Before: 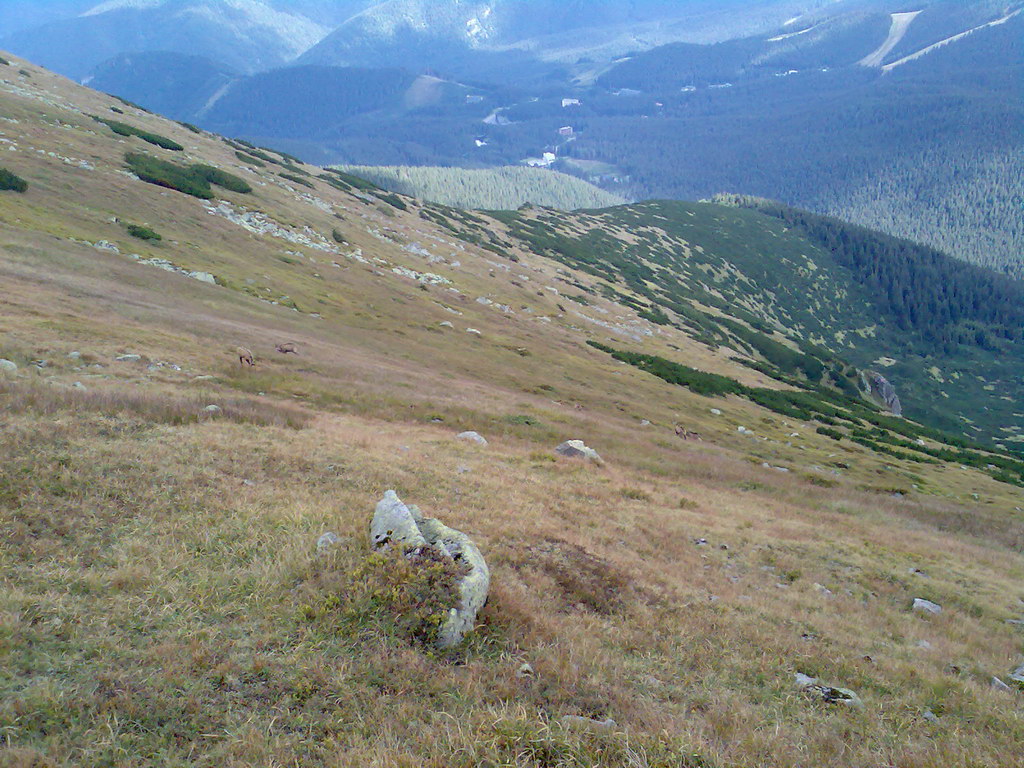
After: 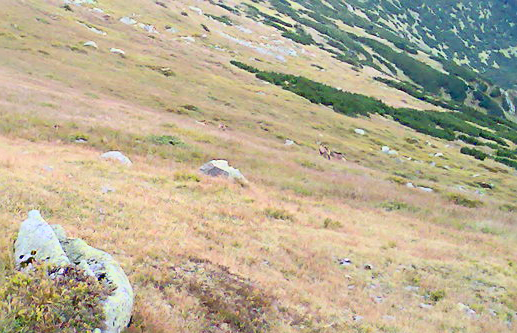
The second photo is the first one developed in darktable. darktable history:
contrast brightness saturation: contrast 0.035, brightness 0.061, saturation 0.132
contrast equalizer: octaves 7, y [[0.506, 0.531, 0.562, 0.606, 0.638, 0.669], [0.5 ×6], [0.5 ×6], [0 ×6], [0 ×6]], mix -0.303
tone curve: curves: ch0 [(0, 0.038) (0.193, 0.212) (0.461, 0.502) (0.629, 0.731) (0.838, 0.916) (1, 0.967)]; ch1 [(0, 0) (0.35, 0.356) (0.45, 0.453) (0.504, 0.503) (0.532, 0.524) (0.558, 0.559) (0.735, 0.762) (1, 1)]; ch2 [(0, 0) (0.281, 0.266) (0.456, 0.469) (0.5, 0.5) (0.533, 0.545) (0.606, 0.607) (0.646, 0.654) (1, 1)], color space Lab, linked channels, preserve colors none
crop: left 34.813%, top 36.575%, right 14.645%, bottom 20.019%
exposure: exposure 0.299 EV, compensate exposure bias true, compensate highlight preservation false
sharpen: on, module defaults
